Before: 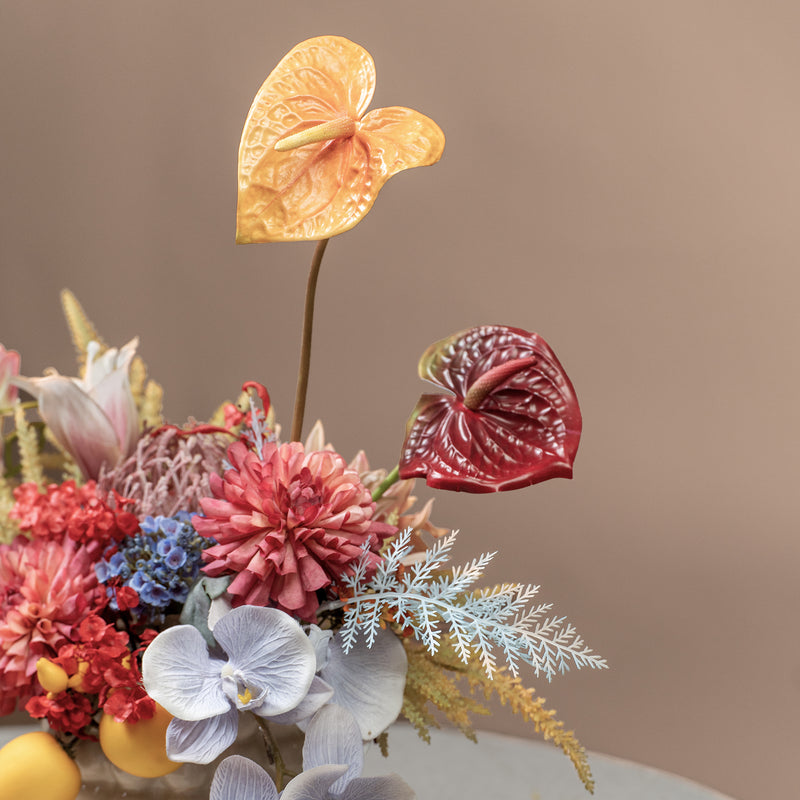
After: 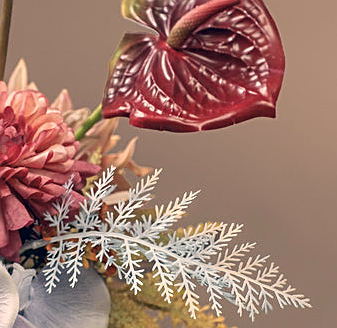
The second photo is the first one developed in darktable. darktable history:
sharpen: on, module defaults
crop: left 37.221%, top 45.169%, right 20.63%, bottom 13.777%
color correction: highlights a* 10.32, highlights b* 14.66, shadows a* -9.59, shadows b* -15.02
